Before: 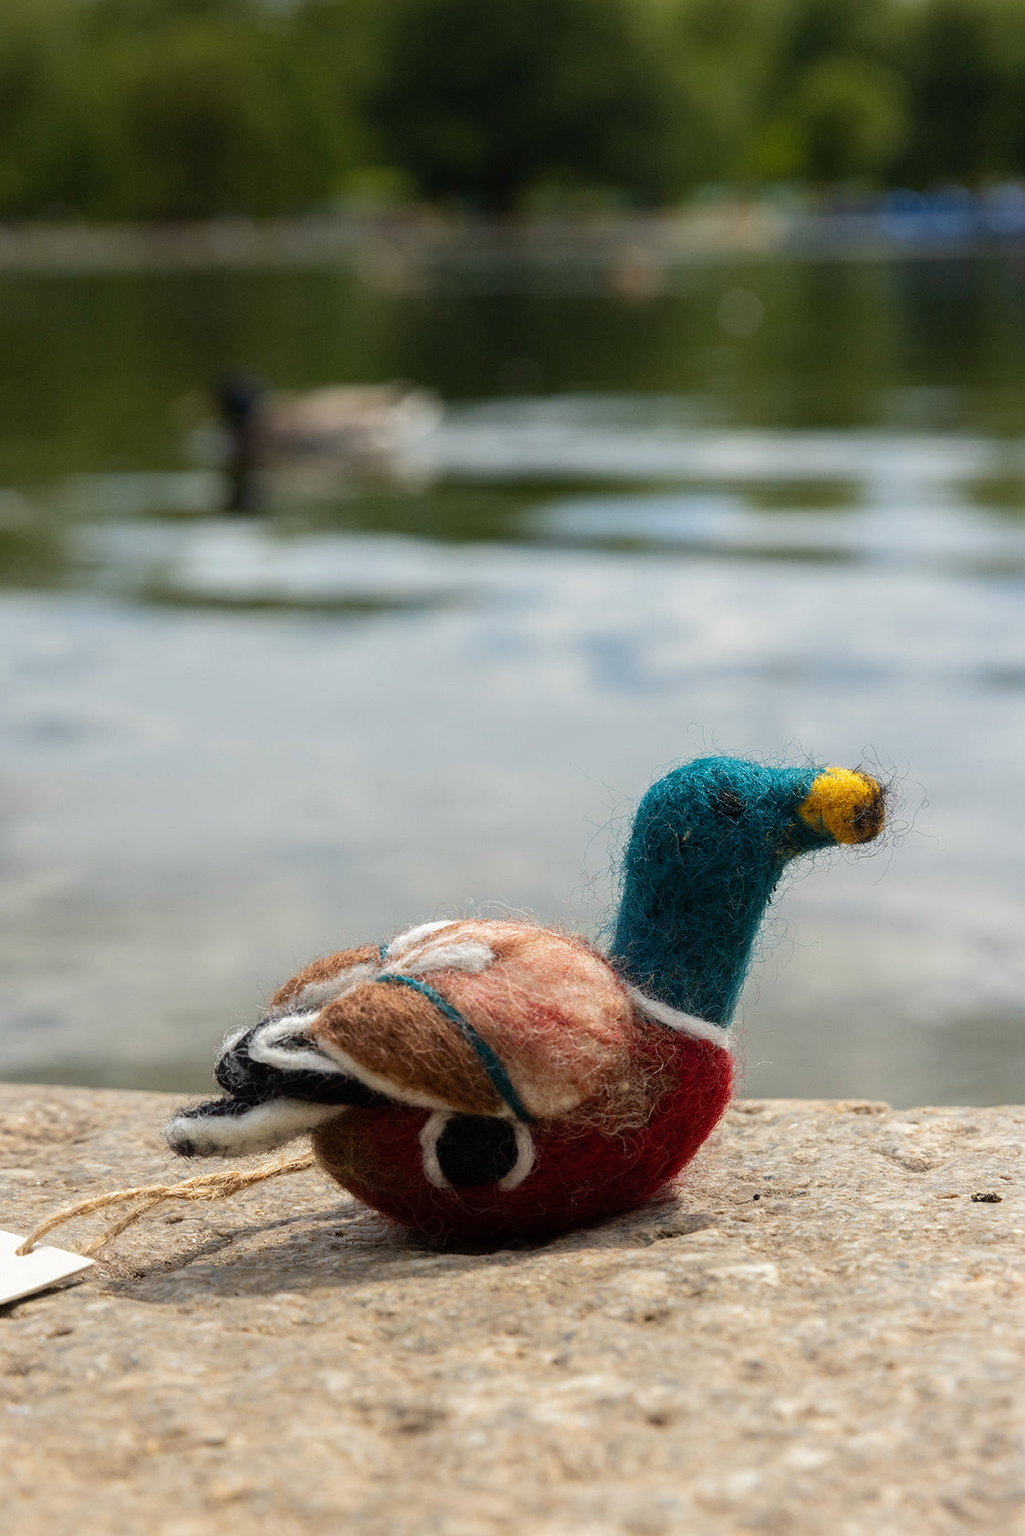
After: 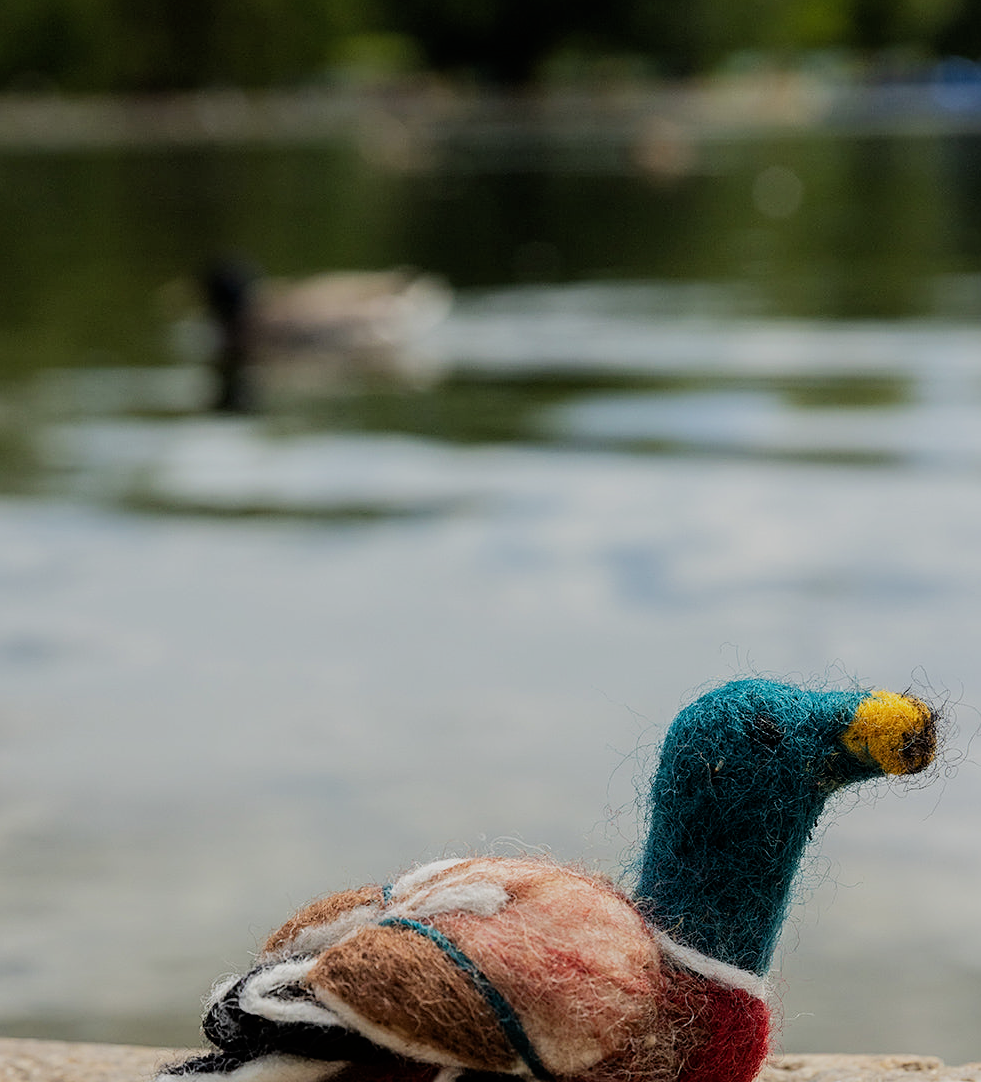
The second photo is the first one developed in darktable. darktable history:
crop: left 2.984%, top 8.928%, right 9.624%, bottom 26.782%
sharpen: on, module defaults
filmic rgb: black relative exposure -7.65 EV, white relative exposure 4.56 EV, threshold 3.05 EV, hardness 3.61, contrast 1.049, iterations of high-quality reconstruction 0, enable highlight reconstruction true
